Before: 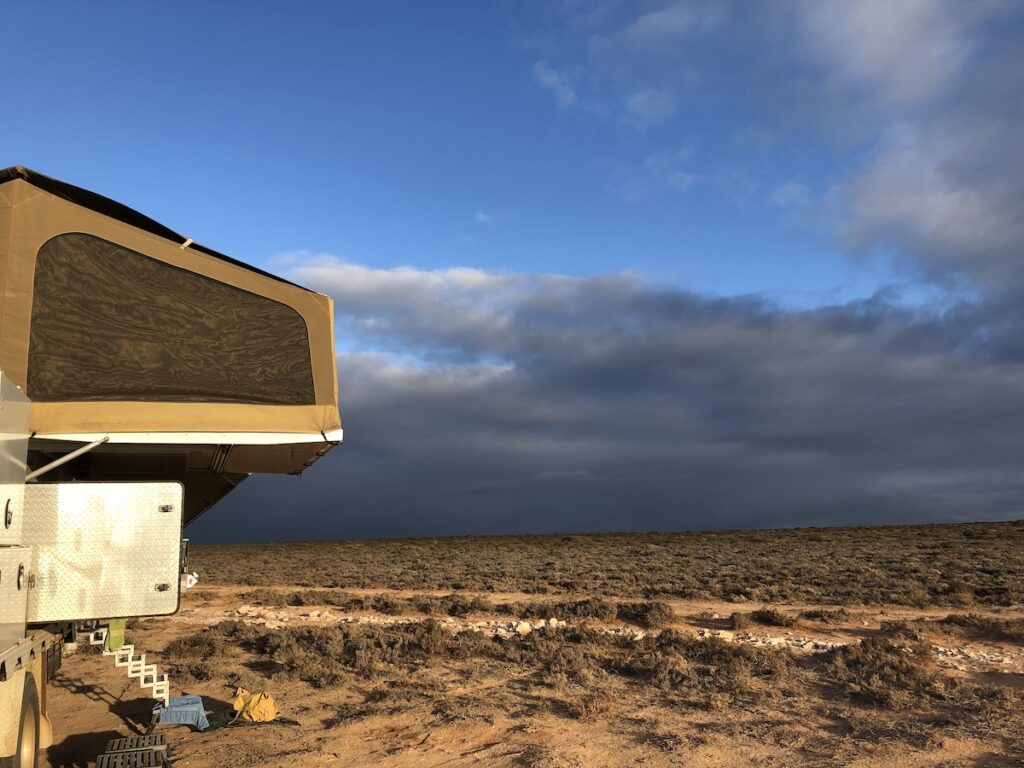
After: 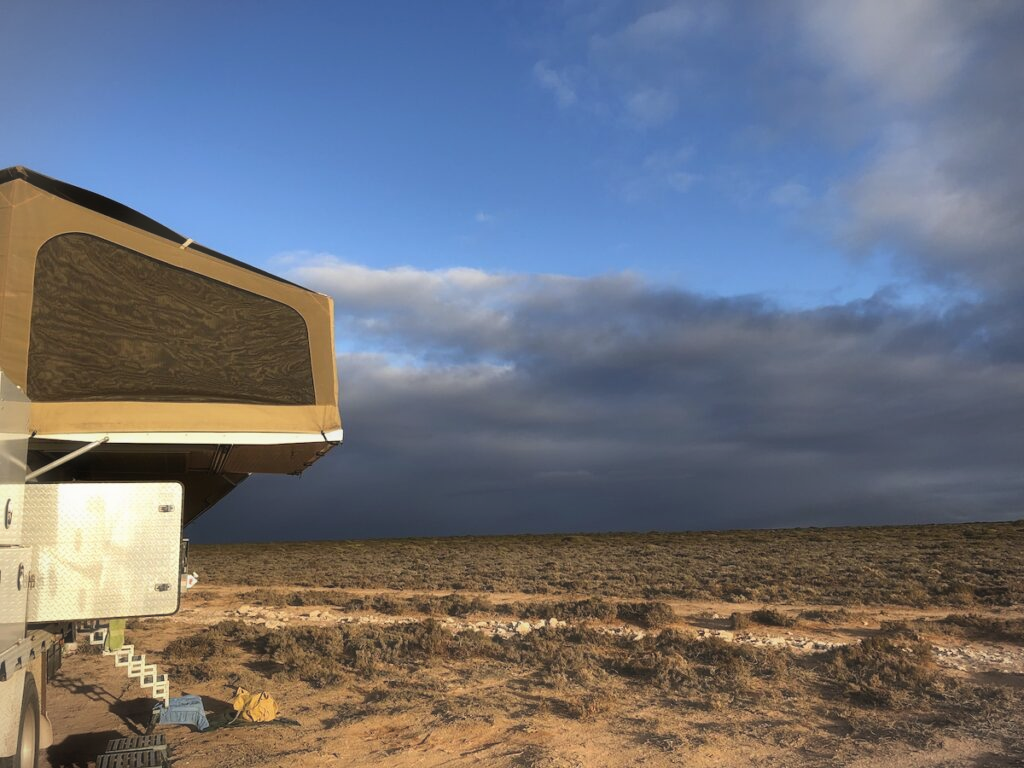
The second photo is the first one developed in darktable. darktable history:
haze removal: strength -0.09, compatibility mode true, adaptive false
vignetting: fall-off start 97.13%, brightness -0.211, width/height ratio 1.183
contrast equalizer: y [[0.5, 0.488, 0.462, 0.461, 0.491, 0.5], [0.5 ×6], [0.5 ×6], [0 ×6], [0 ×6]]
